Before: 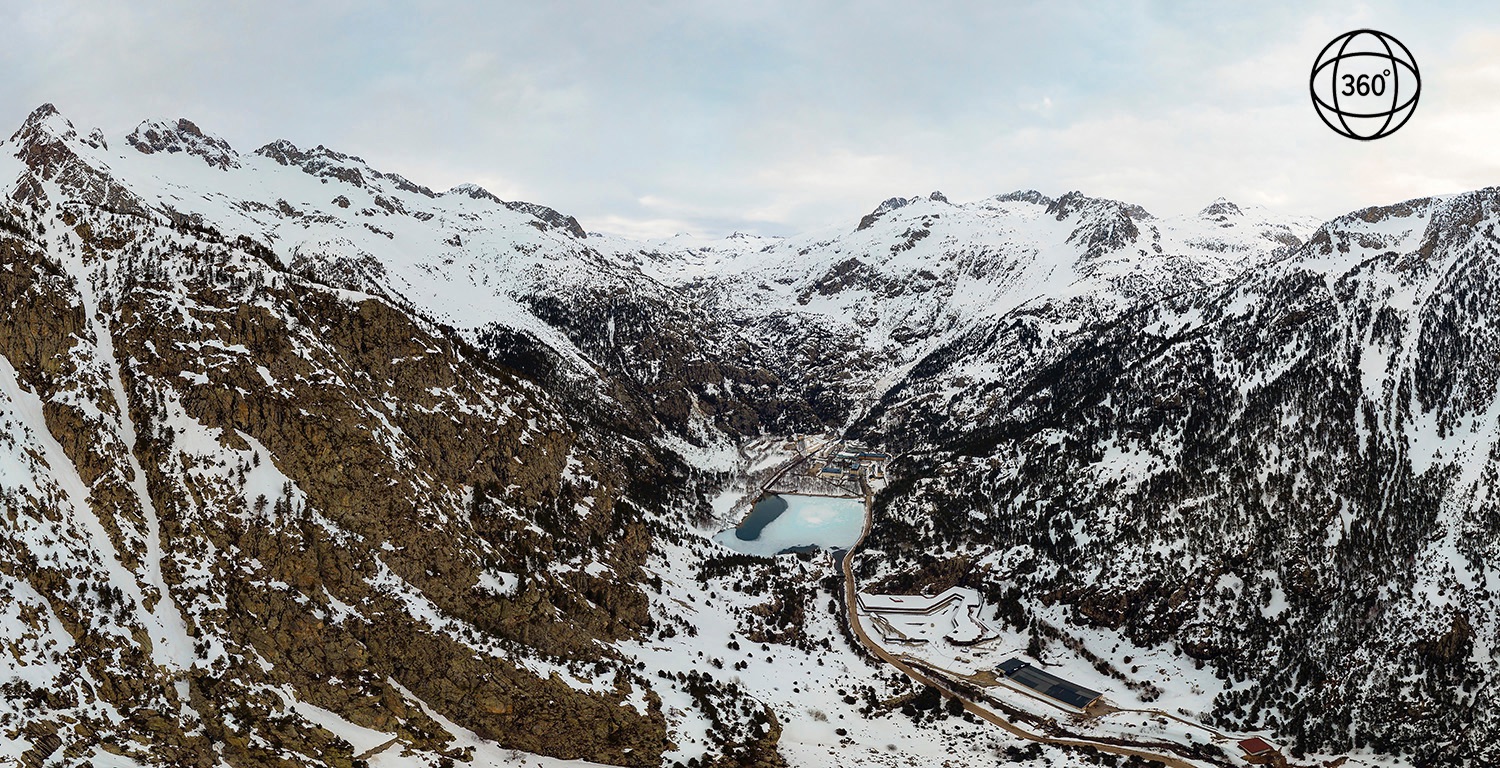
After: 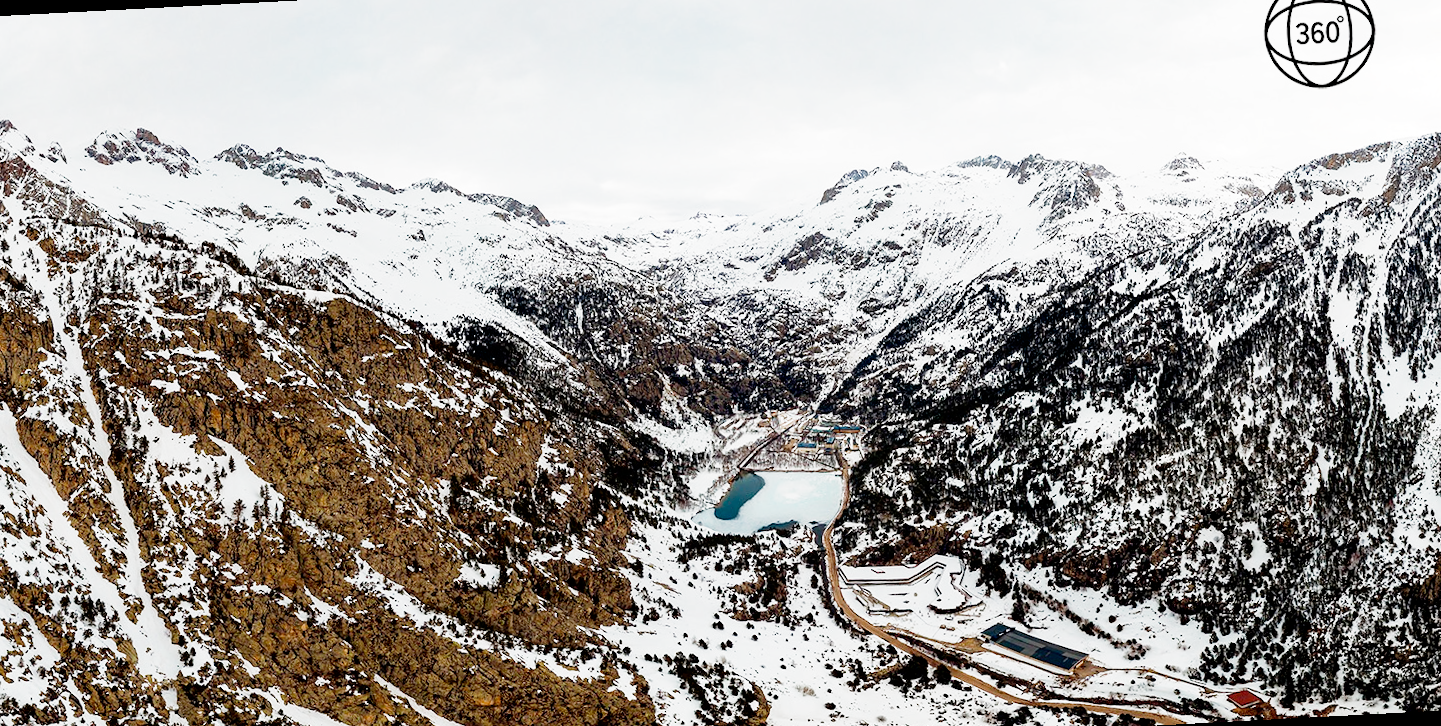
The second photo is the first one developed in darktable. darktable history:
rotate and perspective: rotation -3°, crop left 0.031, crop right 0.968, crop top 0.07, crop bottom 0.93
filmic rgb: middle gray luminance 9.23%, black relative exposure -10.55 EV, white relative exposure 3.45 EV, threshold 6 EV, target black luminance 0%, hardness 5.98, latitude 59.69%, contrast 1.087, highlights saturation mix 5%, shadows ↔ highlights balance 29.23%, add noise in highlights 0, preserve chrominance no, color science v3 (2019), use custom middle-gray values true, iterations of high-quality reconstruction 0, contrast in highlights soft, enable highlight reconstruction true
